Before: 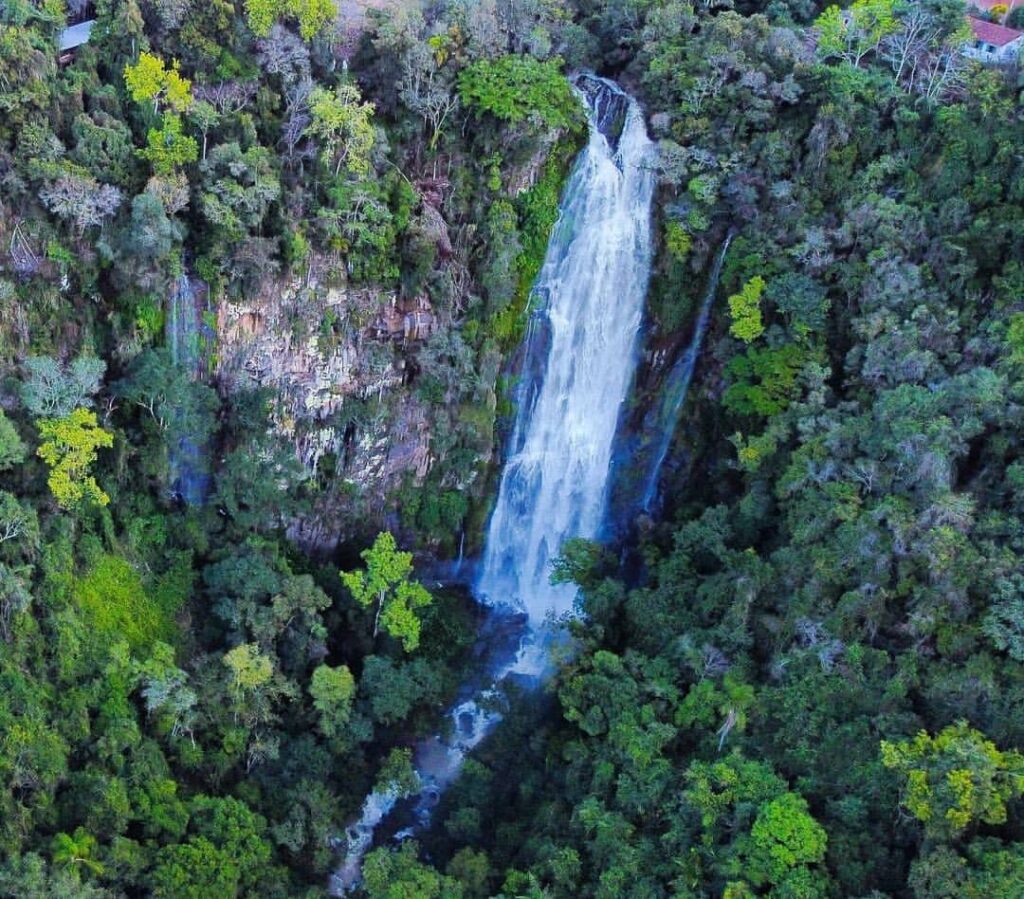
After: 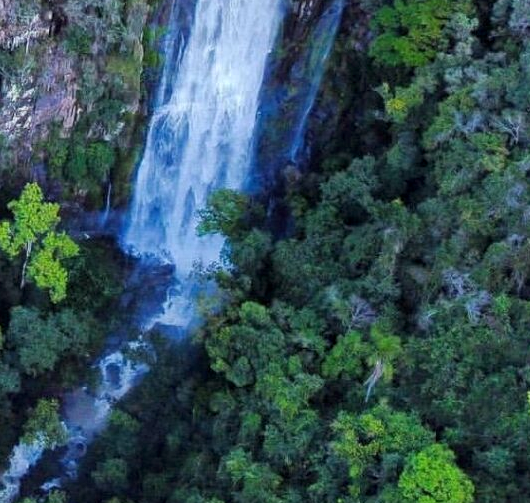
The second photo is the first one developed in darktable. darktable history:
crop: left 34.479%, top 38.822%, right 13.718%, bottom 5.172%
local contrast: highlights 100%, shadows 100%, detail 120%, midtone range 0.2
